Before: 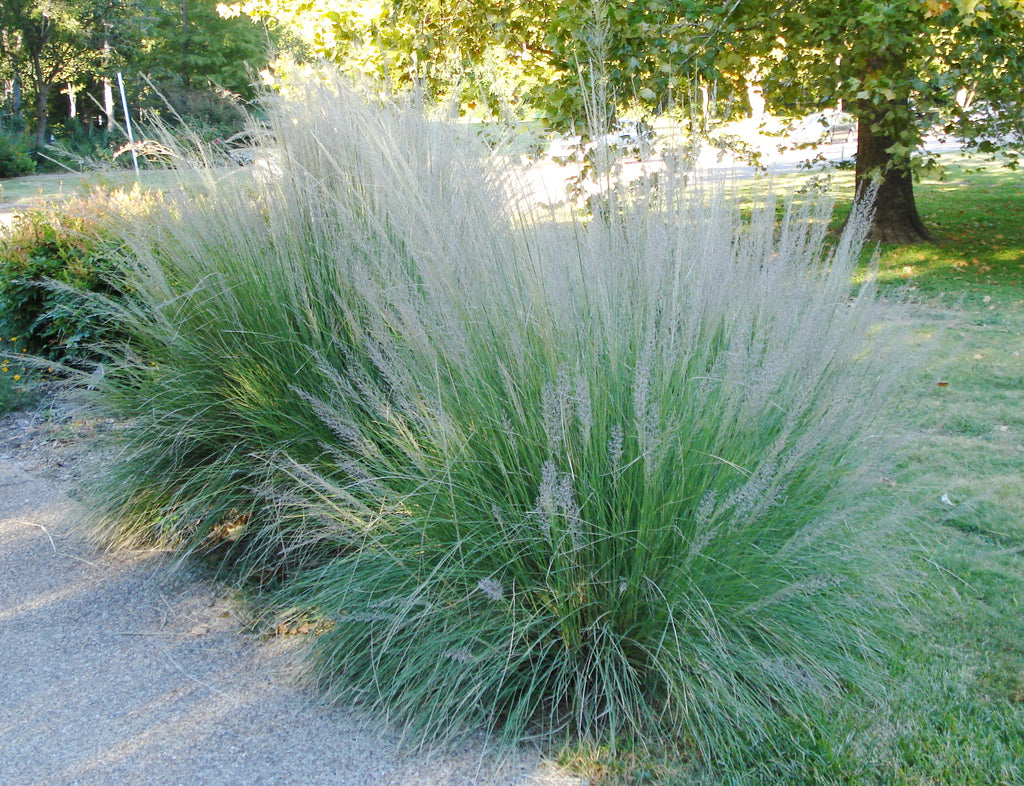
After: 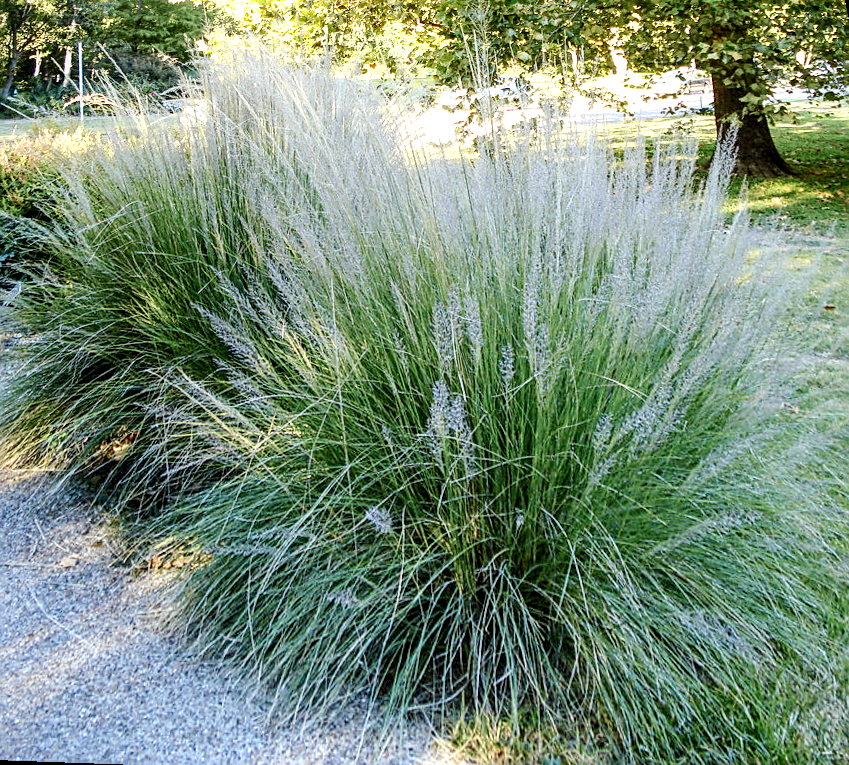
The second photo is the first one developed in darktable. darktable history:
tone curve: curves: ch0 [(0, 0.021) (0.049, 0.044) (0.158, 0.113) (0.351, 0.331) (0.485, 0.505) (0.656, 0.696) (0.868, 0.887) (1, 0.969)]; ch1 [(0, 0) (0.322, 0.328) (0.434, 0.438) (0.473, 0.477) (0.502, 0.503) (0.522, 0.526) (0.564, 0.591) (0.602, 0.632) (0.677, 0.701) (0.859, 0.885) (1, 1)]; ch2 [(0, 0) (0.33, 0.301) (0.452, 0.434) (0.502, 0.505) (0.535, 0.554) (0.565, 0.598) (0.618, 0.629) (1, 1)], color space Lab, independent channels, preserve colors none
local contrast: highlights 60%, shadows 60%, detail 160%
rotate and perspective: rotation 0.72°, lens shift (vertical) -0.352, lens shift (horizontal) -0.051, crop left 0.152, crop right 0.859, crop top 0.019, crop bottom 0.964
sharpen: on, module defaults
